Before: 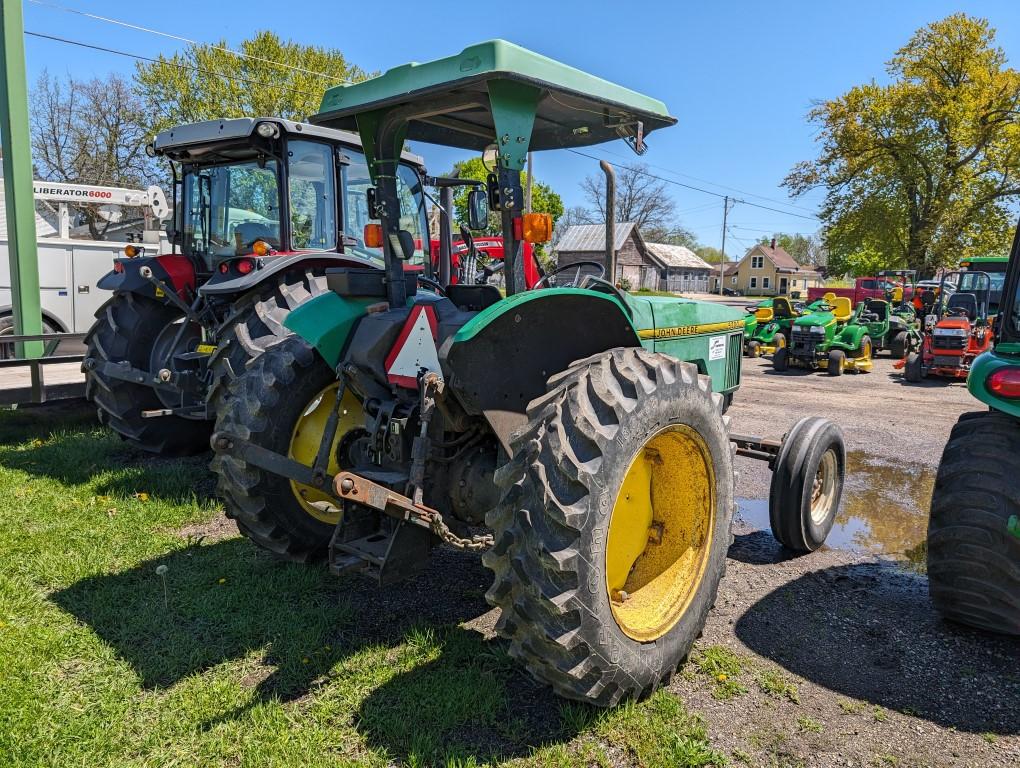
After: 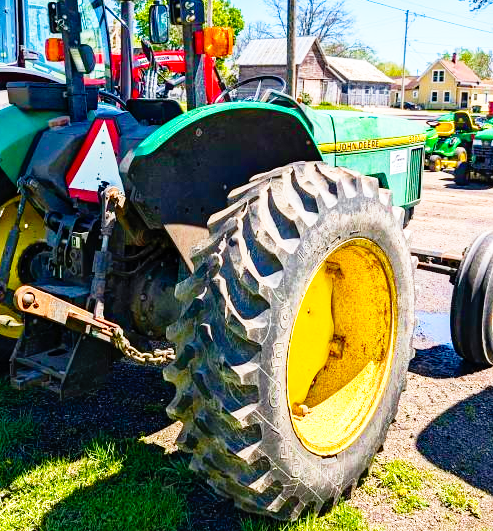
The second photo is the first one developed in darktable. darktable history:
velvia: strength 50.95%, mid-tones bias 0.514
crop: left 31.365%, top 24.319%, right 20.259%, bottom 6.421%
base curve: curves: ch0 [(0, 0) (0.012, 0.01) (0.073, 0.168) (0.31, 0.711) (0.645, 0.957) (1, 1)], preserve colors none
